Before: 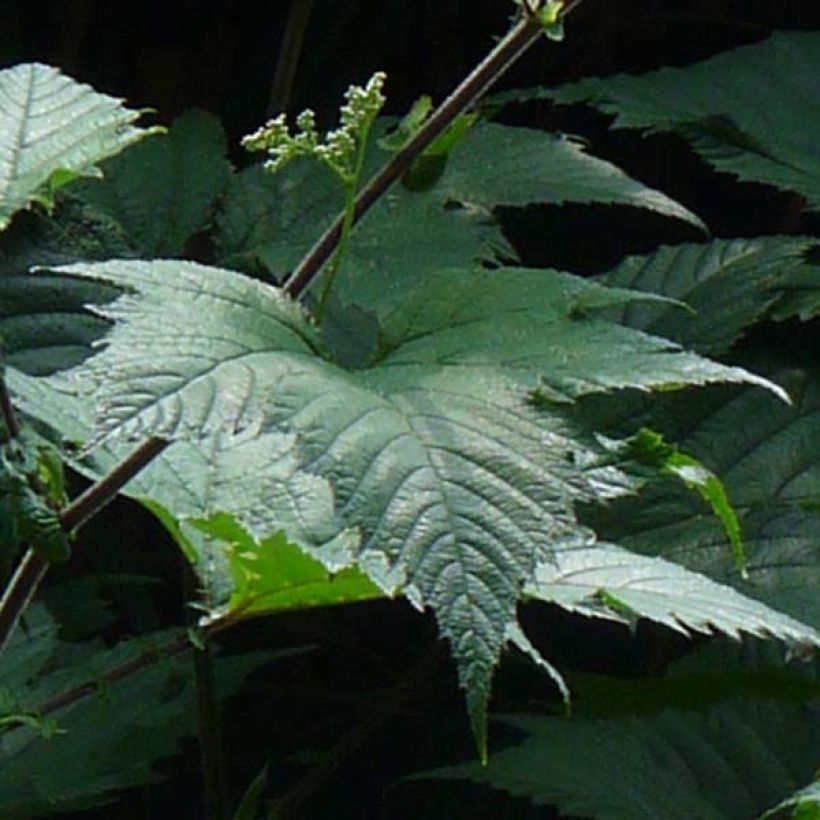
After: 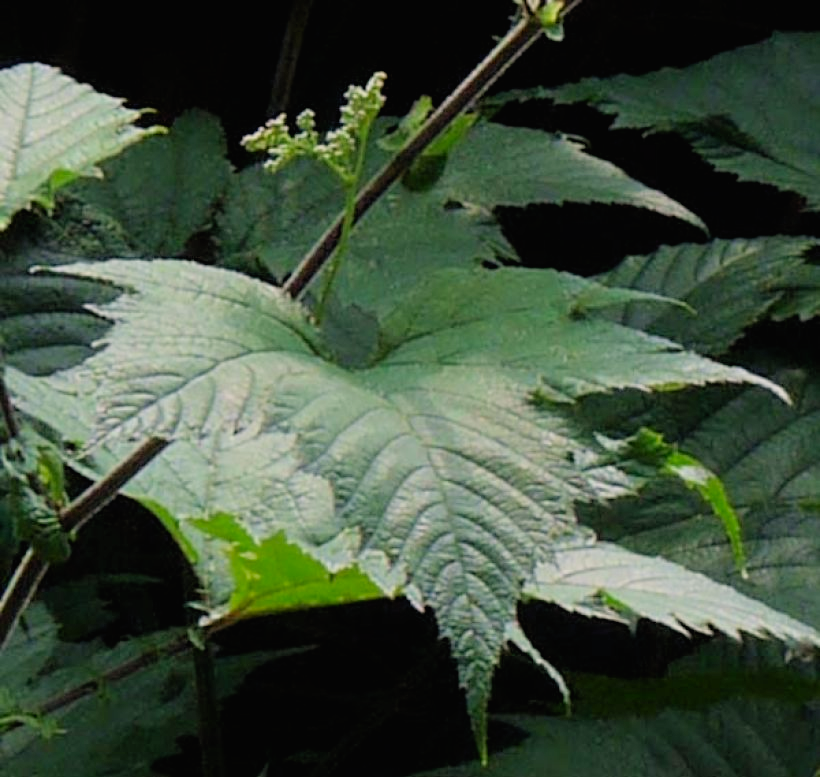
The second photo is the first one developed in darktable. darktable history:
color correction: highlights a* 5.79, highlights b* 4.79
contrast brightness saturation: contrast -0.023, brightness -0.009, saturation 0.025
exposure: exposure 0.565 EV, compensate highlight preservation false
crop and rotate: top 0.006%, bottom 5.188%
filmic rgb: black relative exposure -8.75 EV, white relative exposure 4.97 EV, target black luminance 0%, hardness 3.77, latitude 65.44%, contrast 0.834, shadows ↔ highlights balance 19.18%, color science v6 (2022)
